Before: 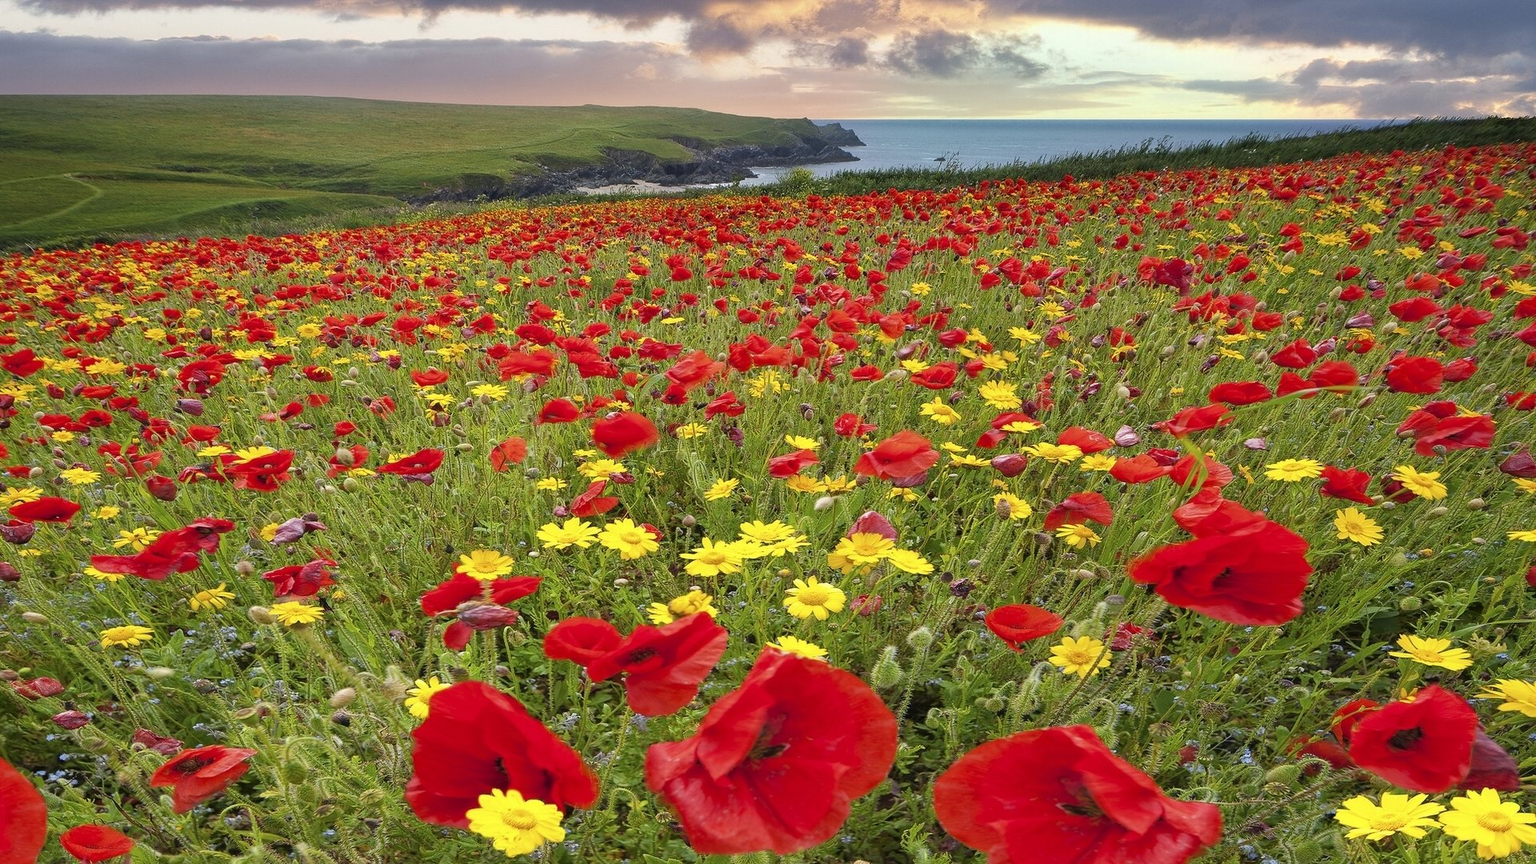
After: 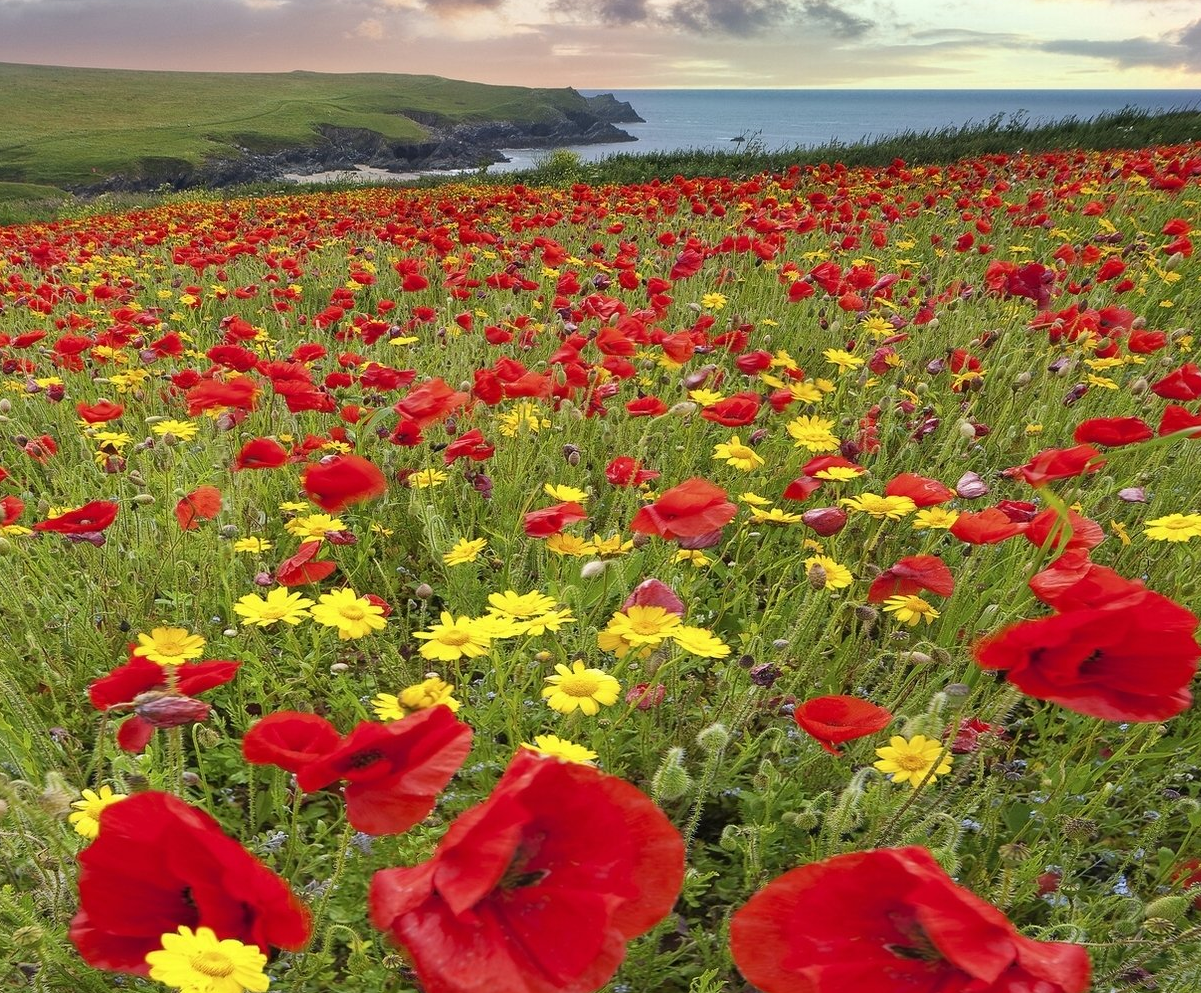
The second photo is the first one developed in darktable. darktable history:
crop and rotate: left 22.802%, top 5.638%, right 14.645%, bottom 2.359%
